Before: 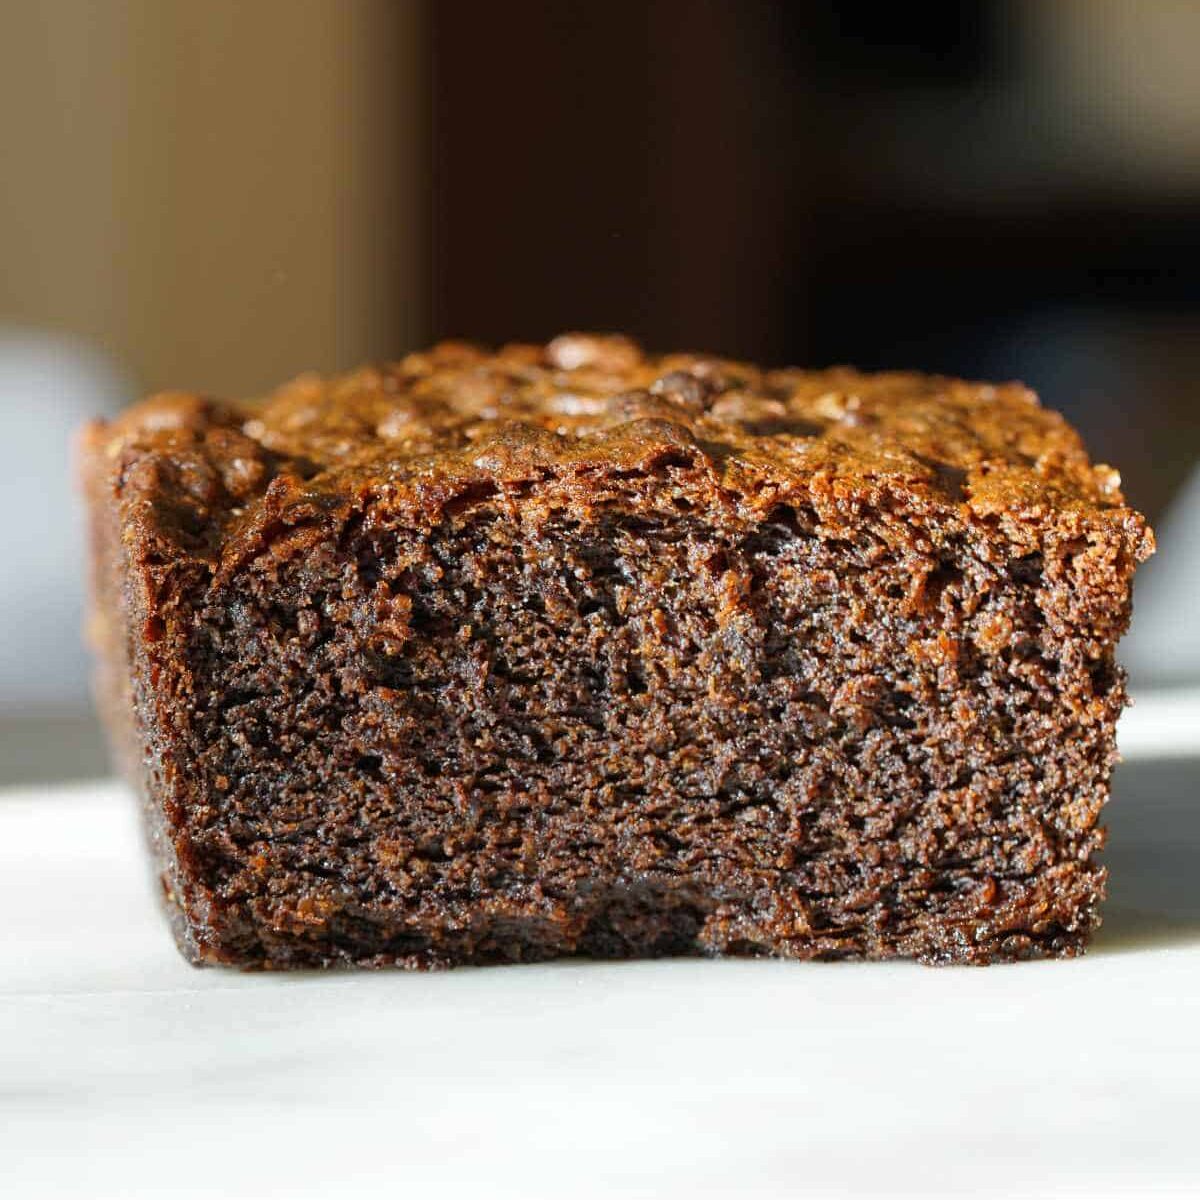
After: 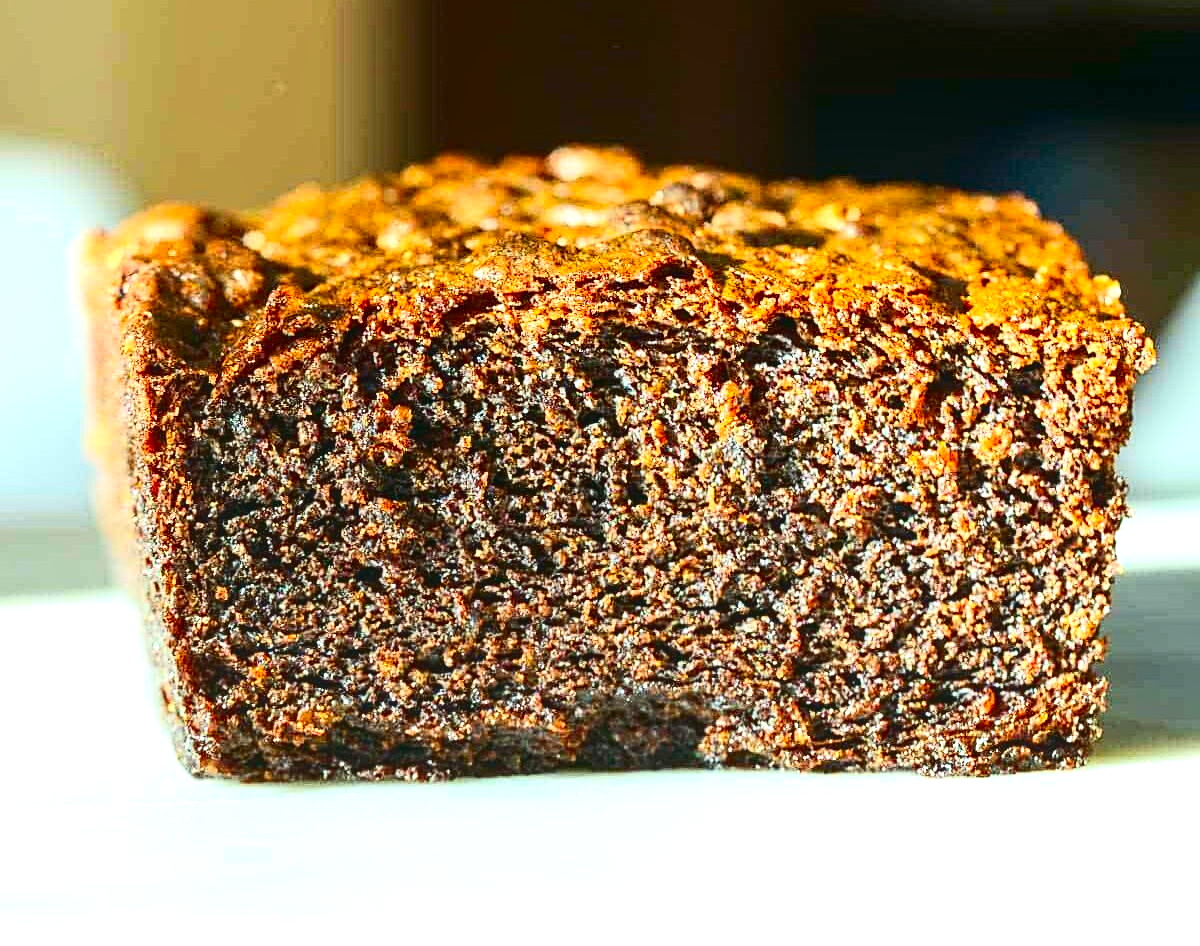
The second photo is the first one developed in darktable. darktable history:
local contrast: detail 109%
crop and rotate: top 15.804%, bottom 5.323%
exposure: black level correction 0, exposure 1 EV, compensate highlight preservation false
contrast brightness saturation: contrast 0.289
color correction: highlights a* -7.59, highlights b* 1.44, shadows a* -3.69, saturation 1.38
sharpen: amount 0.49
